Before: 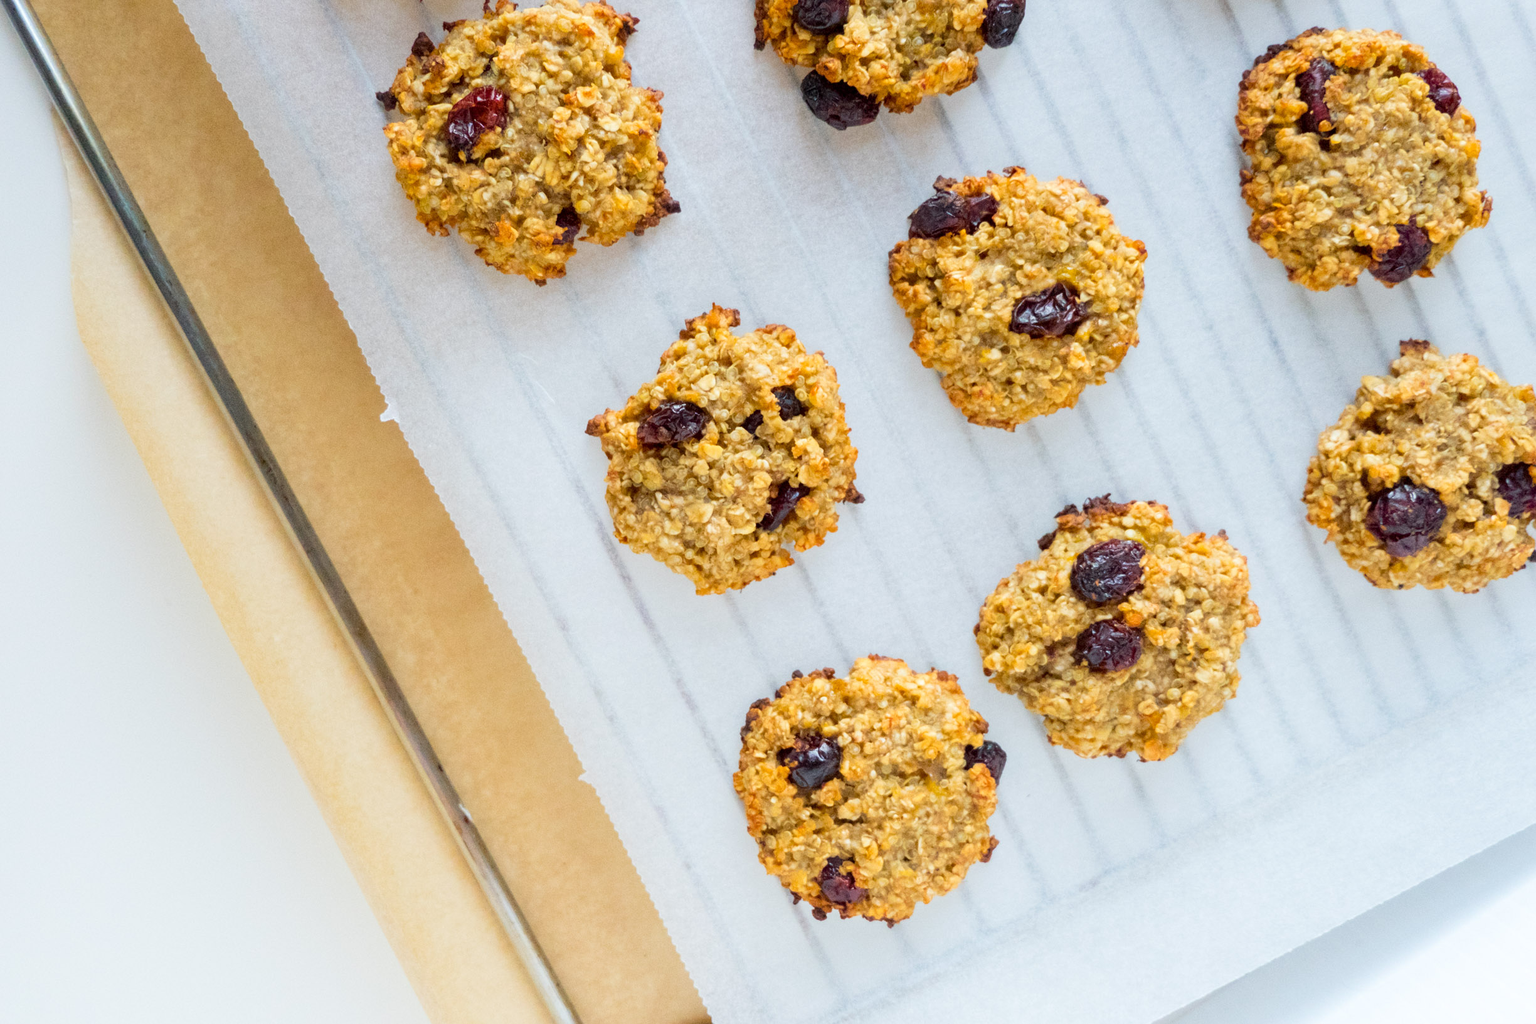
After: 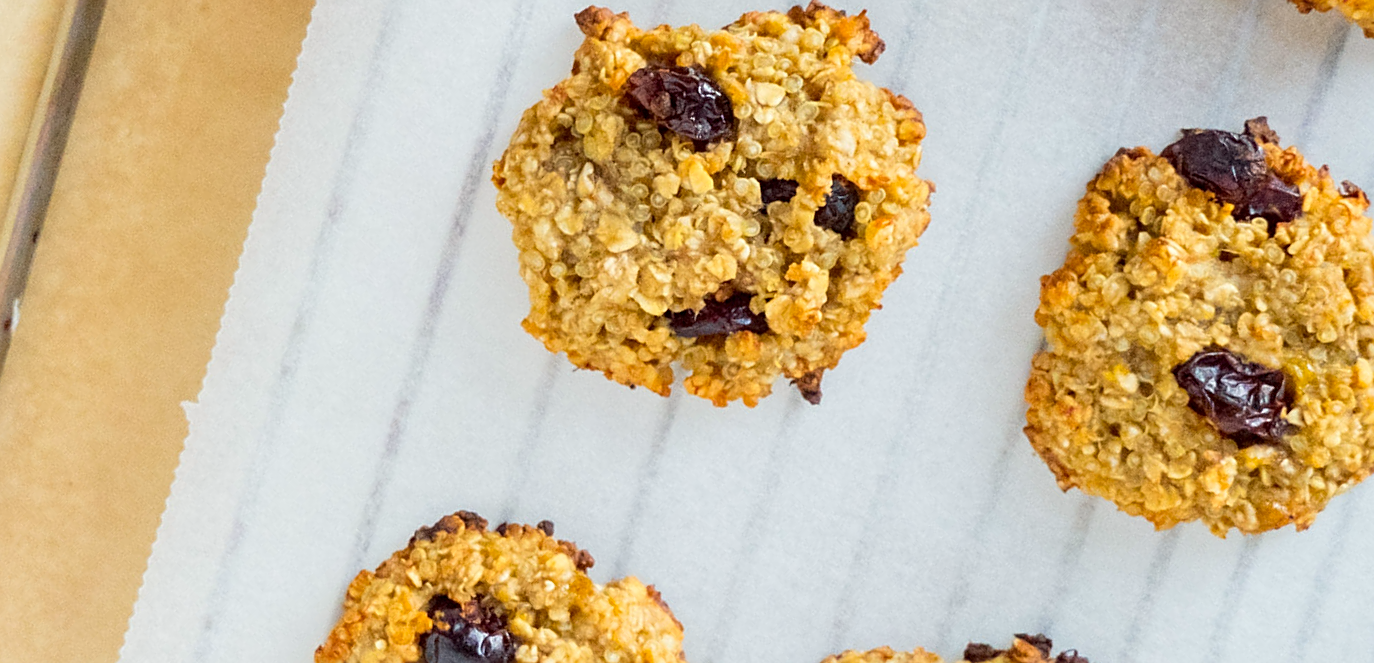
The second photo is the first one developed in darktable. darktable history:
crop and rotate: angle -44.32°, top 16.688%, right 1.002%, bottom 11.671%
sharpen: amount 0.489
color correction: highlights b* 2.94
tone equalizer: on, module defaults
